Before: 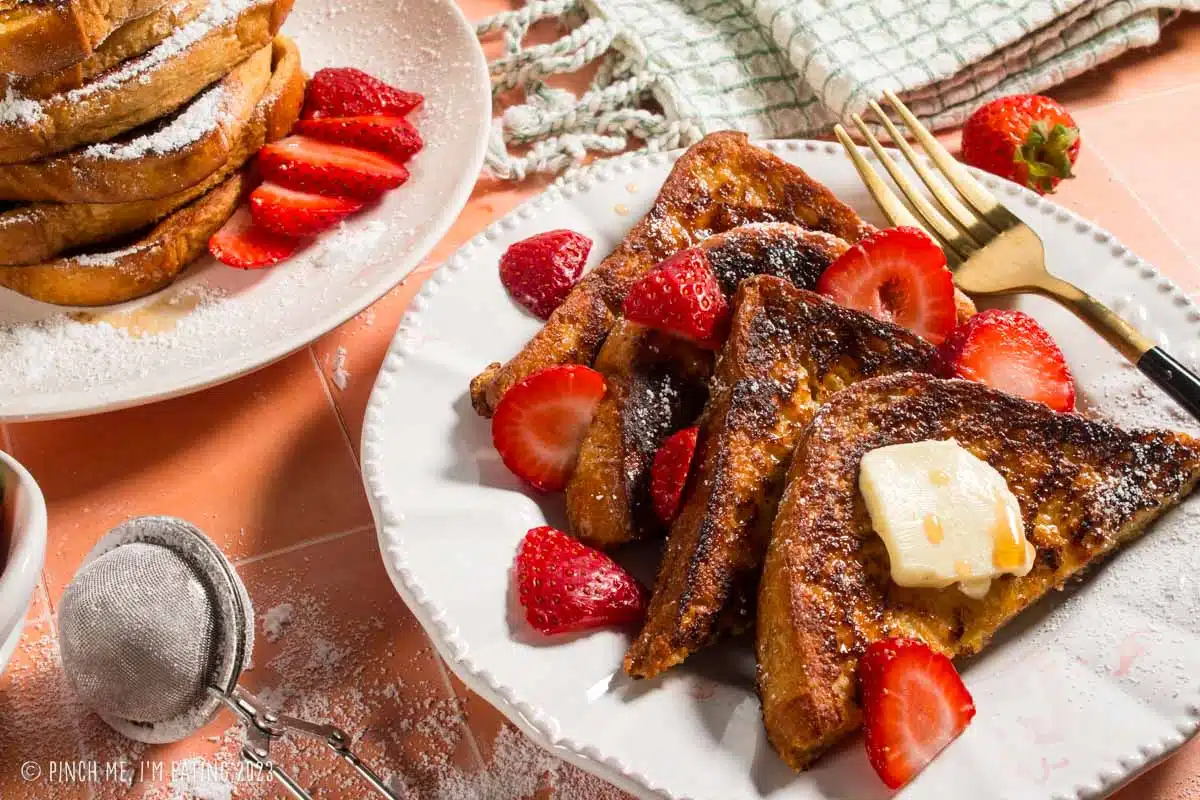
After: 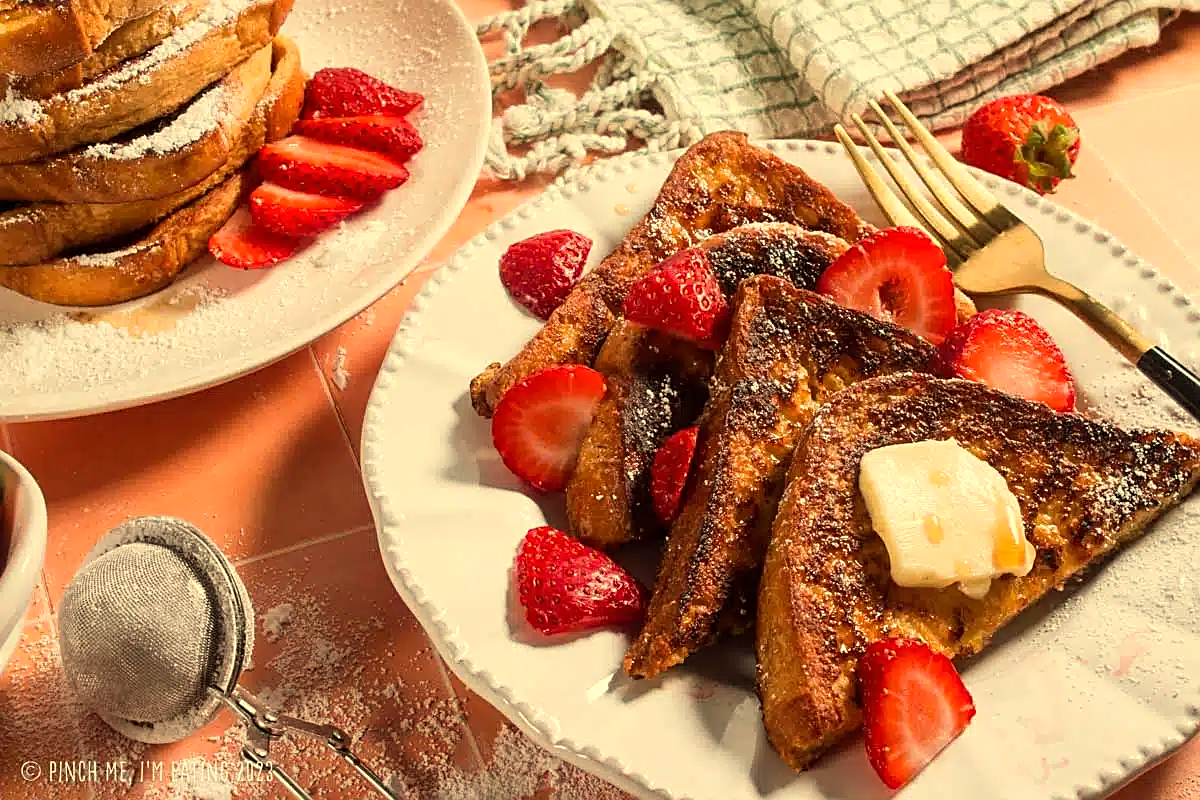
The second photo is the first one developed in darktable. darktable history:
sharpen: on, module defaults
white balance: red 1.08, blue 0.791
